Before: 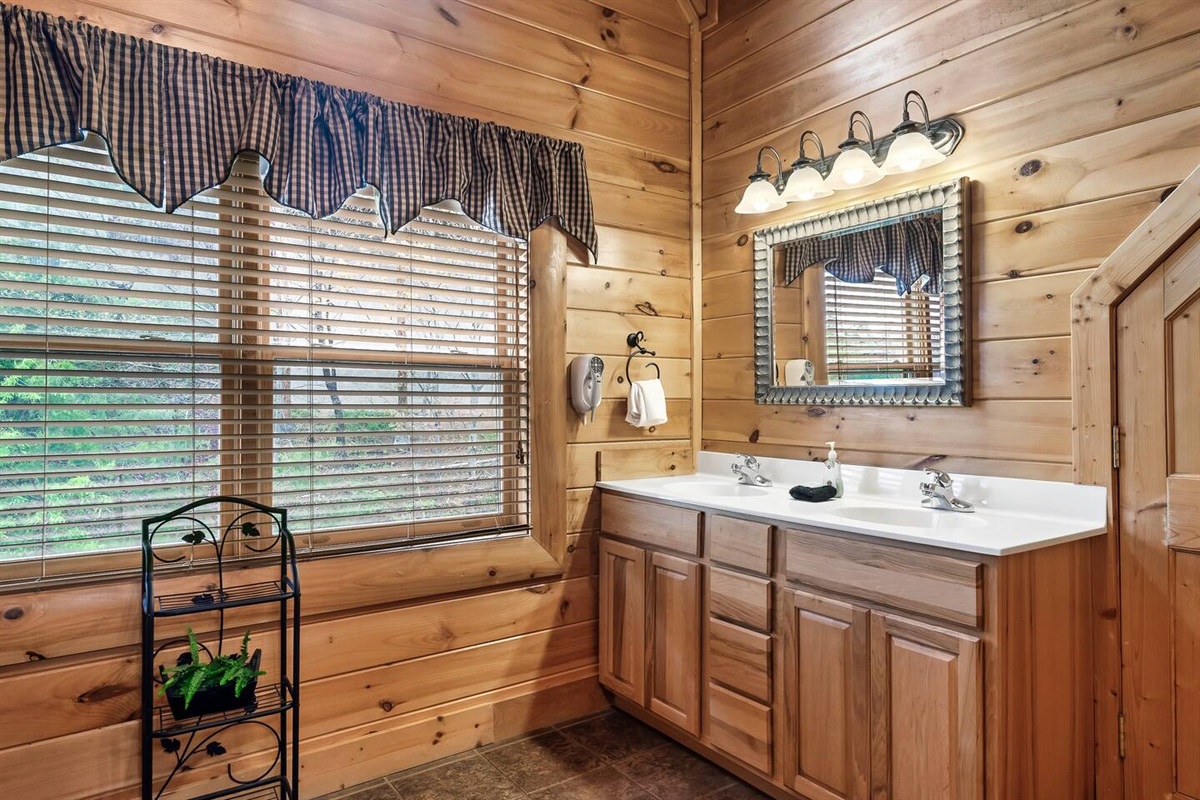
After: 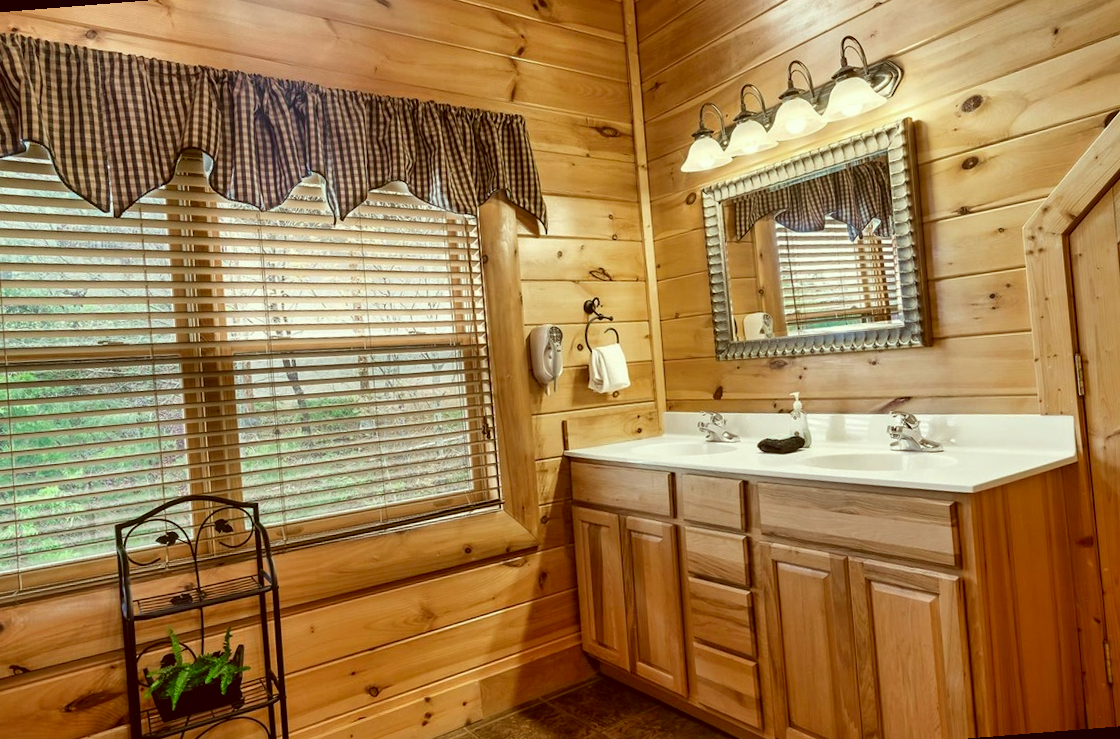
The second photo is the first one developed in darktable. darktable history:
rotate and perspective: rotation -4.57°, crop left 0.054, crop right 0.944, crop top 0.087, crop bottom 0.914
color correction: highlights a* -5.3, highlights b* 9.8, shadows a* 9.8, shadows b* 24.26
